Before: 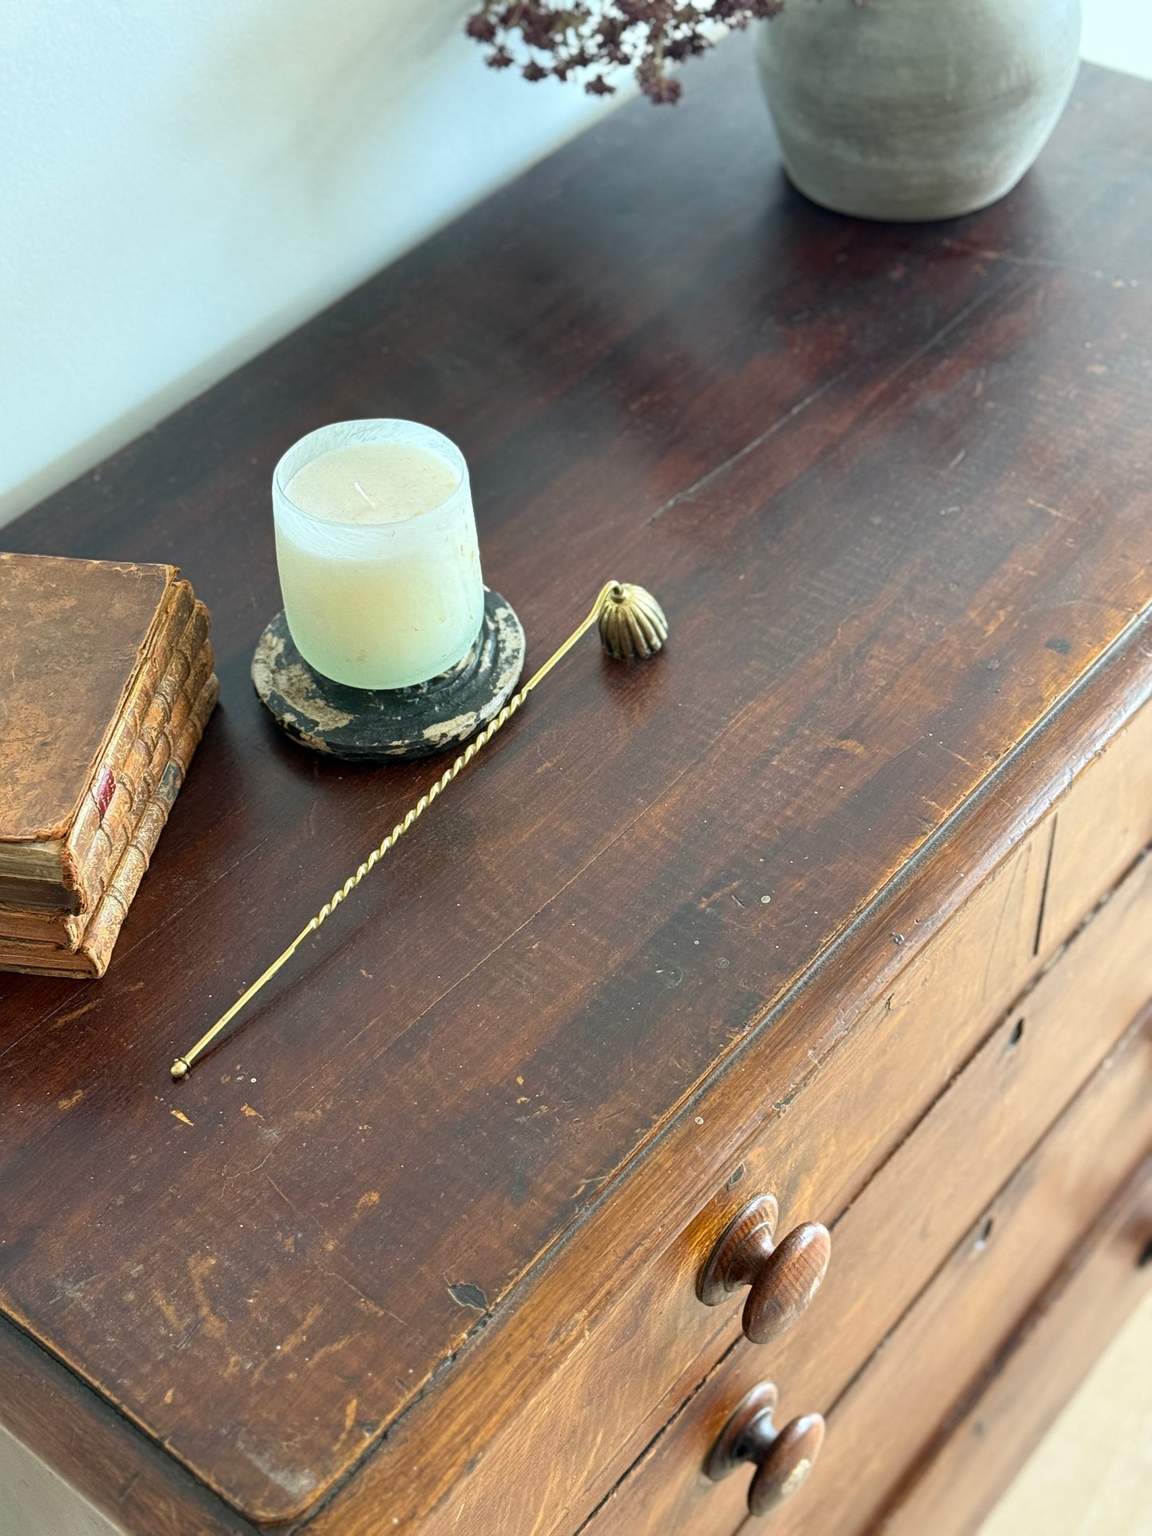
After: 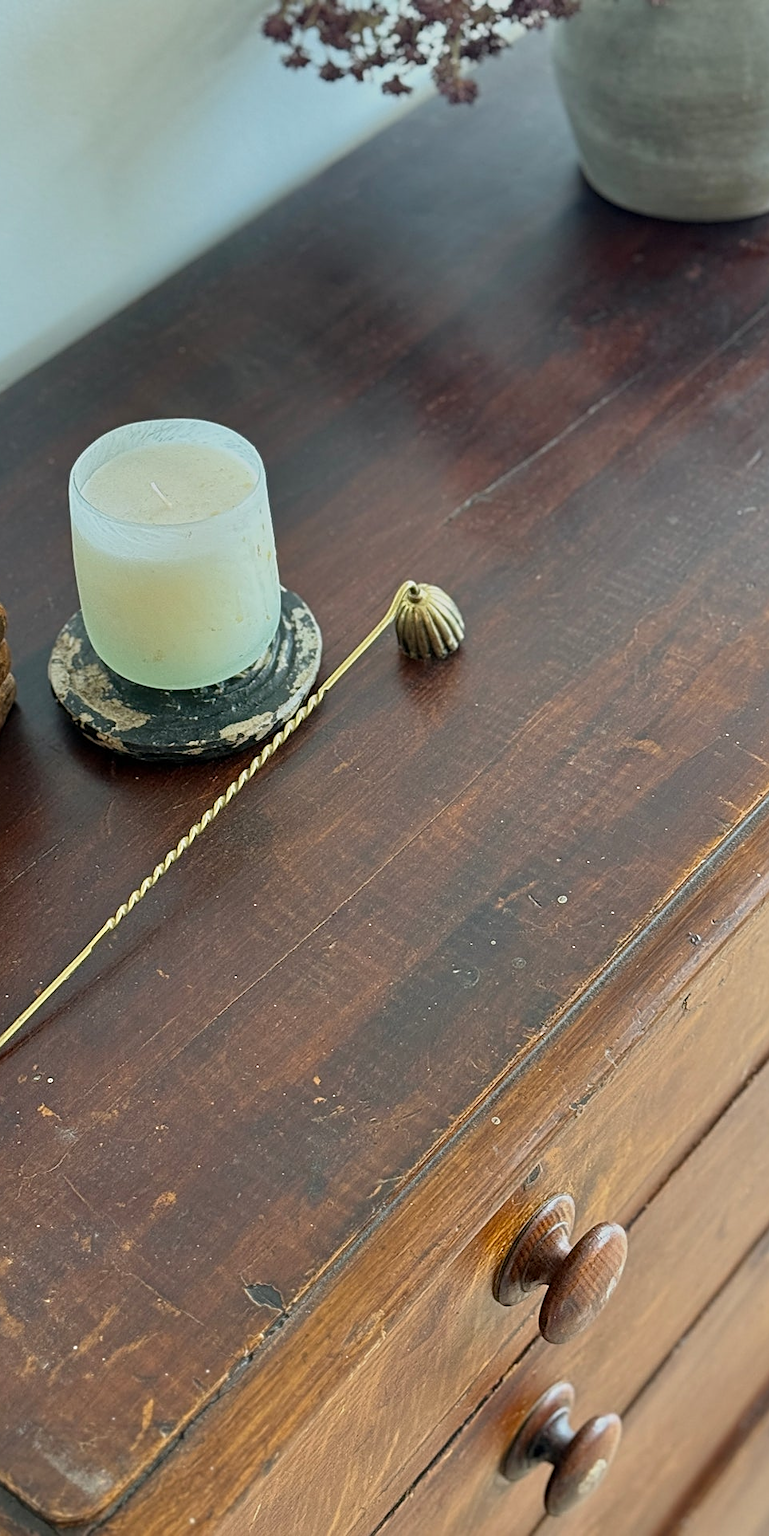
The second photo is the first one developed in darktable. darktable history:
crop and rotate: left 17.691%, right 15.447%
sharpen: amount 0.489
tone equalizer: -8 EV -0.002 EV, -7 EV 0.004 EV, -6 EV -0.041 EV, -5 EV 0.015 EV, -4 EV -0.019 EV, -3 EV 0.023 EV, -2 EV -0.058 EV, -1 EV -0.319 EV, +0 EV -0.573 EV
